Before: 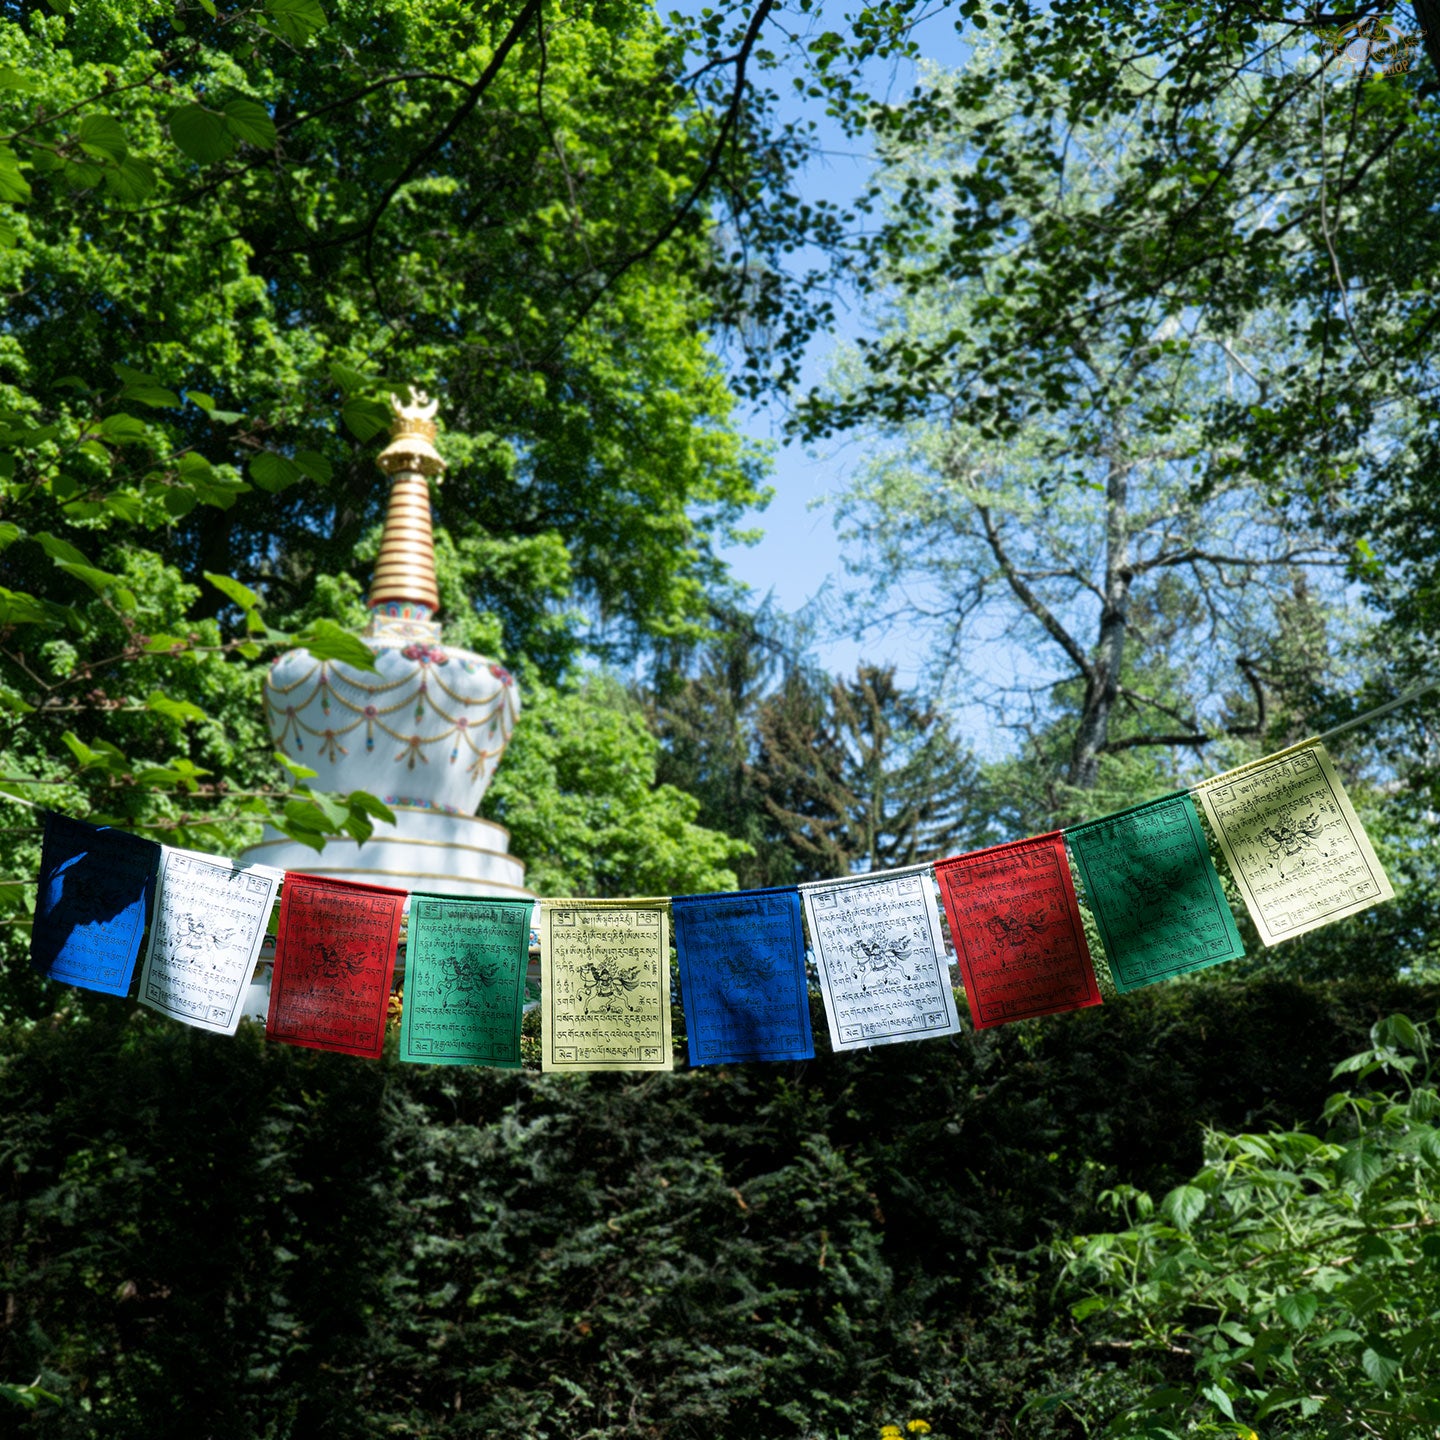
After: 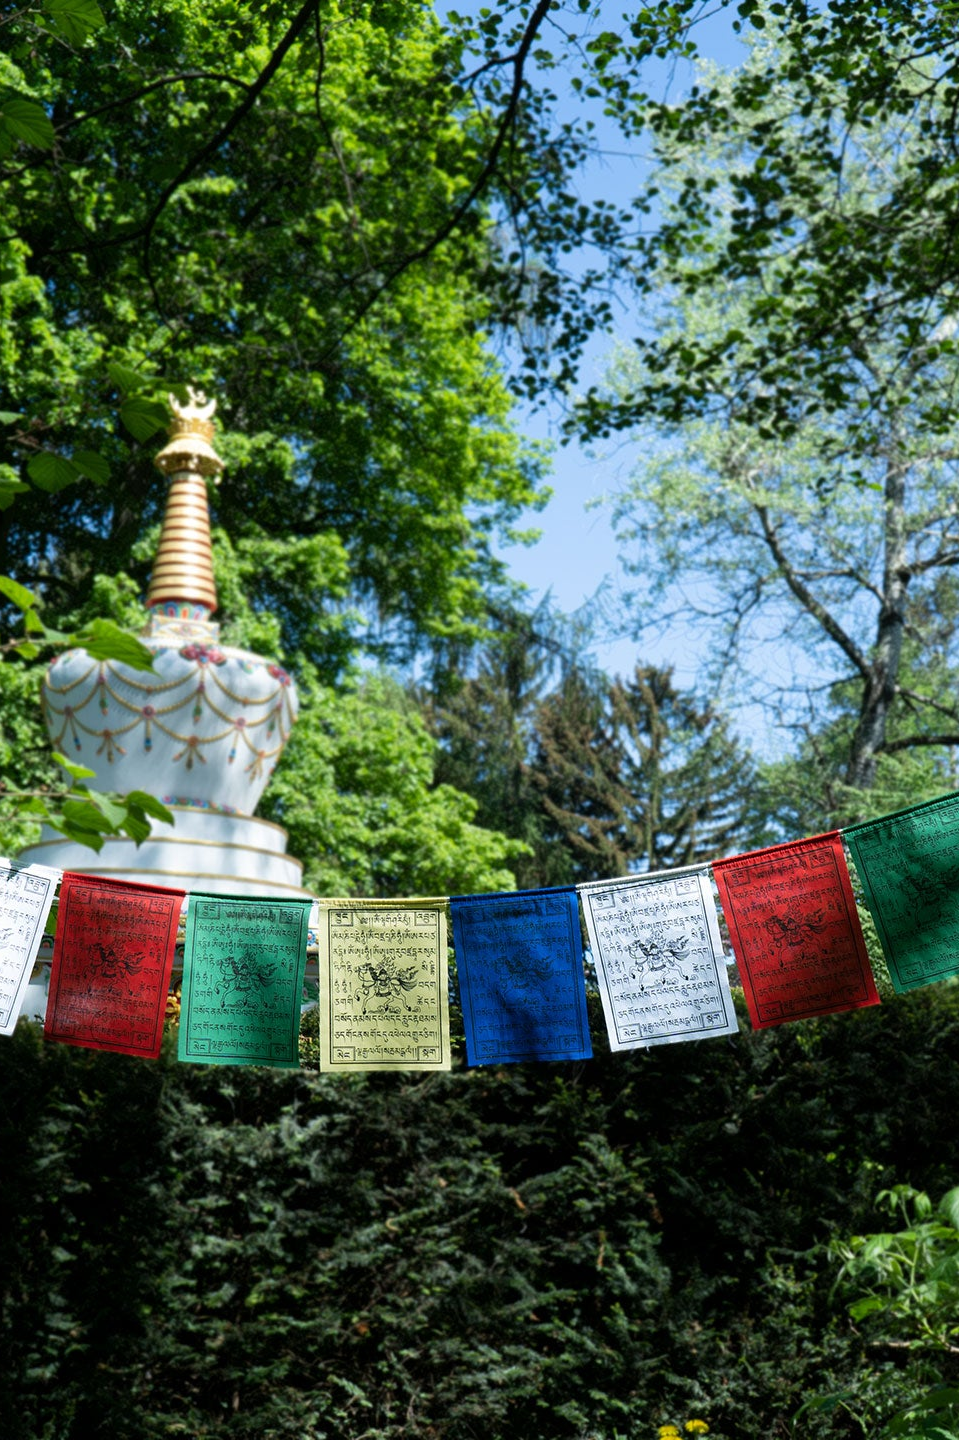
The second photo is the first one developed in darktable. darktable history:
color balance: mode lift, gamma, gain (sRGB)
crop: left 15.419%, right 17.914%
